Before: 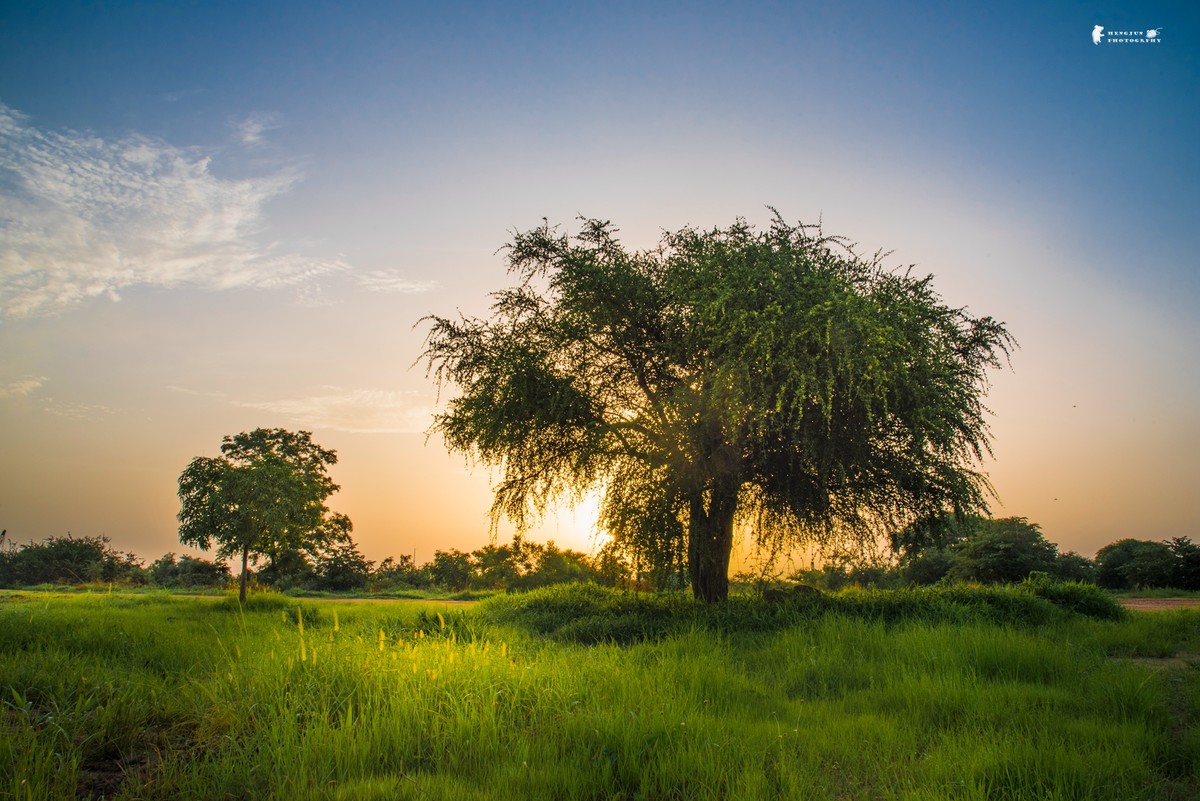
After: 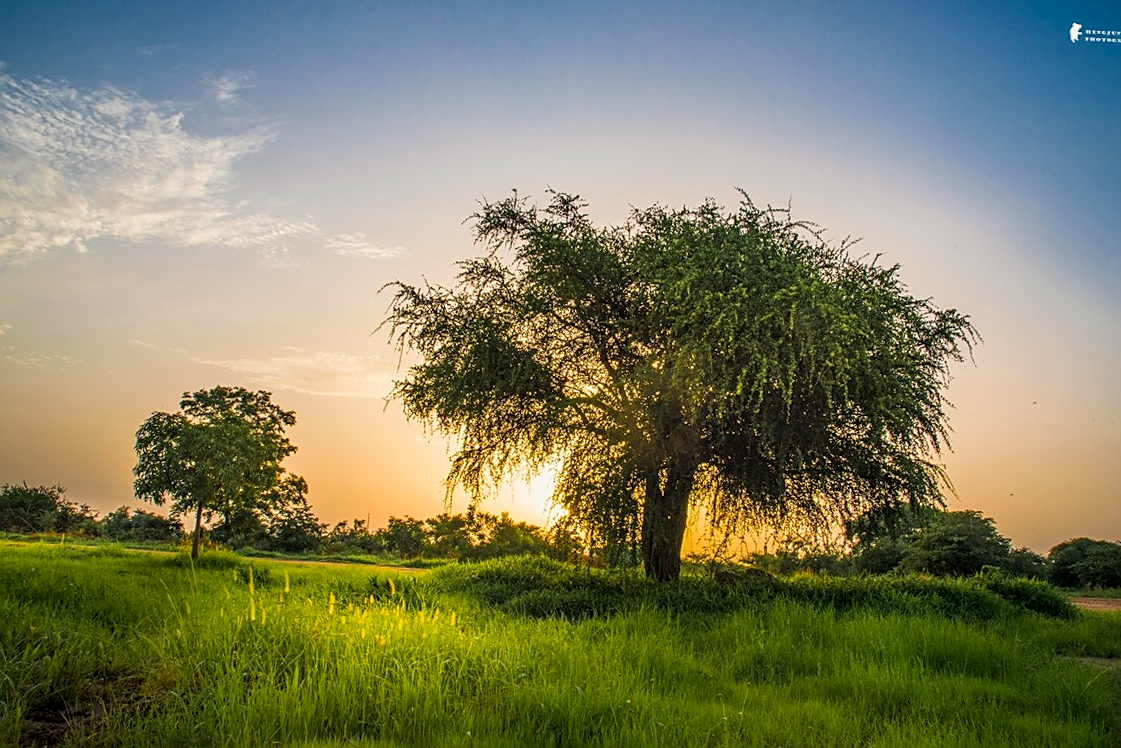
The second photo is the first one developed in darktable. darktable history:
local contrast: on, module defaults
contrast brightness saturation: contrast 0.044, saturation 0.075
crop and rotate: angle -2.71°
sharpen: on, module defaults
color correction: highlights b* 2.93
exposure: black level correction 0.001, exposure 0.014 EV, compensate highlight preservation false
